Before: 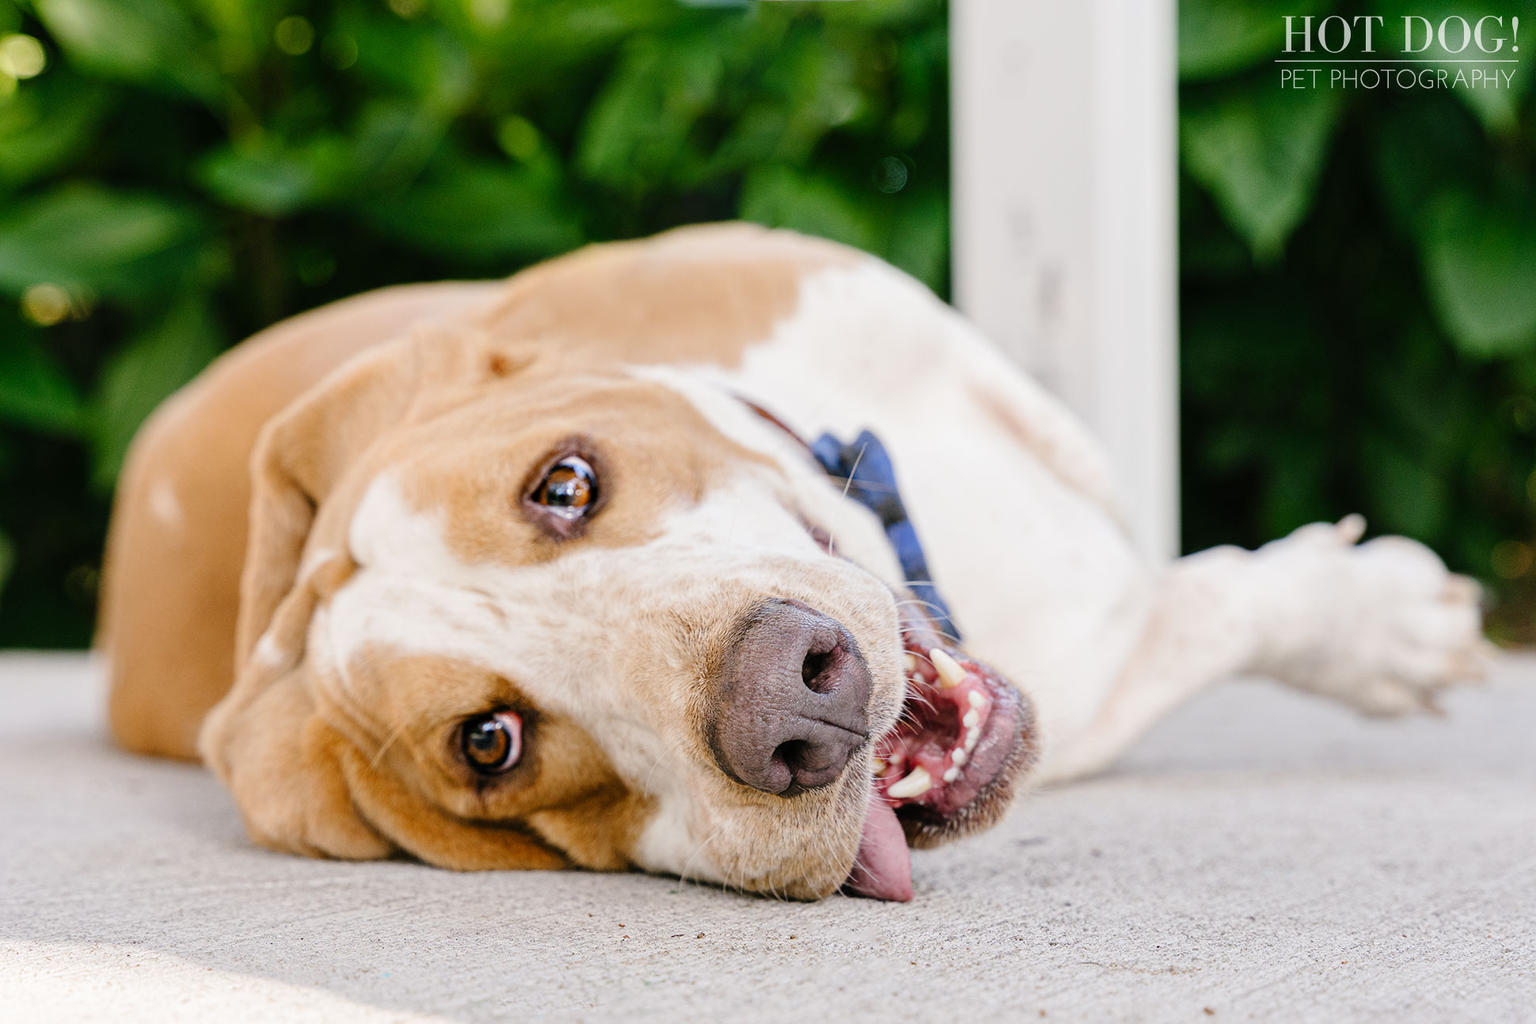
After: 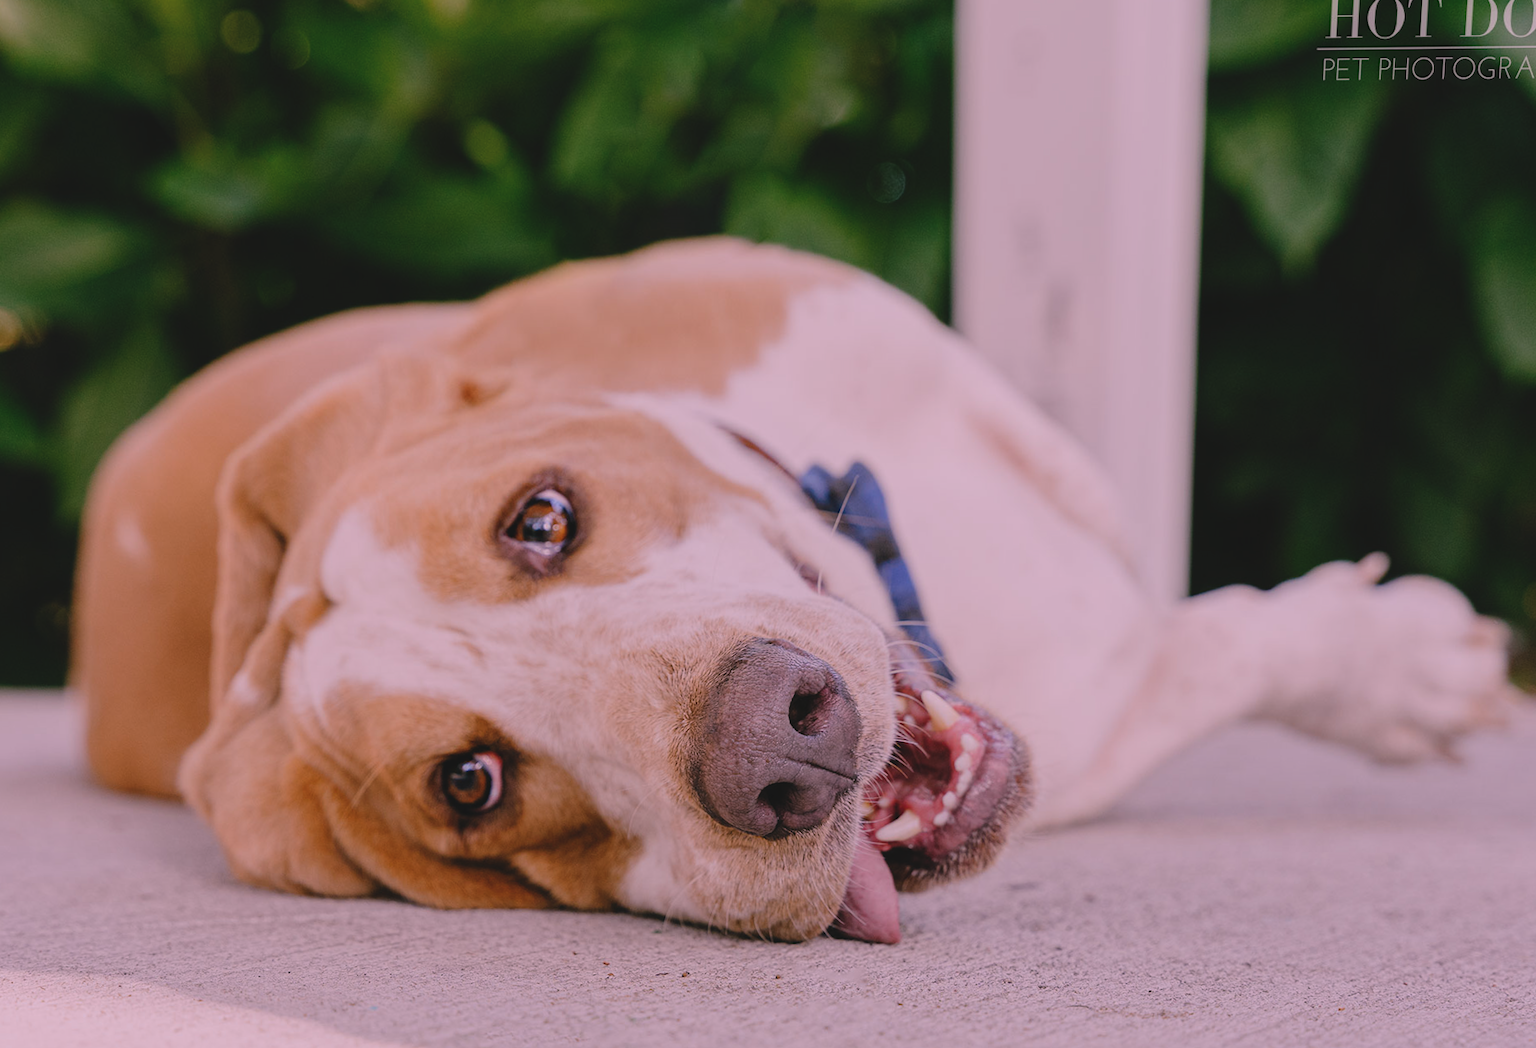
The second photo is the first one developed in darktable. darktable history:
exposure: black level correction -0.016, exposure -1.018 EV, compensate highlight preservation false
white balance: red 1.188, blue 1.11
rotate and perspective: rotation 0.074°, lens shift (vertical) 0.096, lens shift (horizontal) -0.041, crop left 0.043, crop right 0.952, crop top 0.024, crop bottom 0.979
